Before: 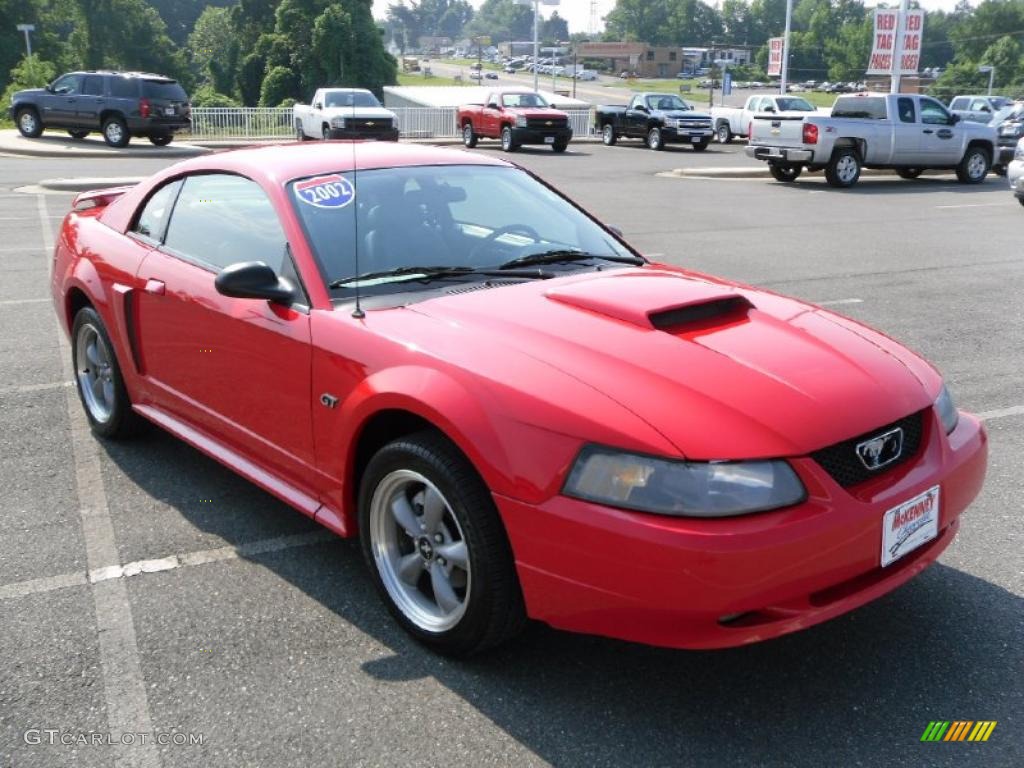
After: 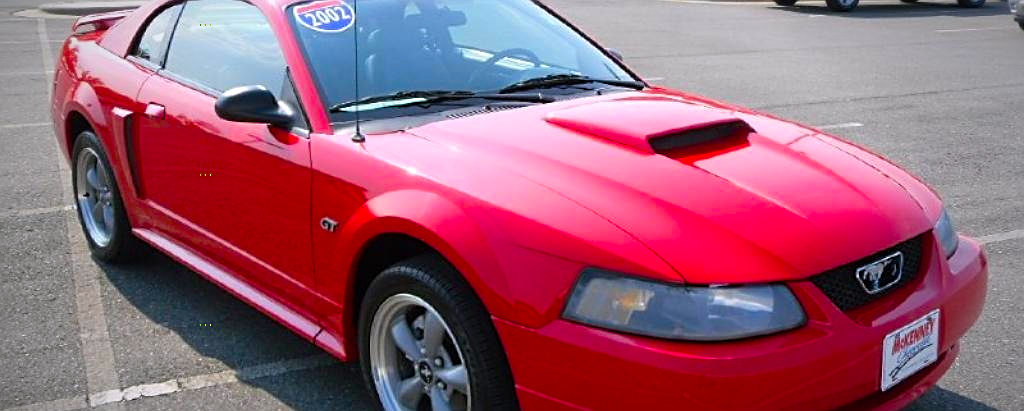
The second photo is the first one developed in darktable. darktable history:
color balance rgb: linear chroma grading › global chroma 15%, perceptual saturation grading › global saturation 30%
white balance: red 1.004, blue 1.024
crop and rotate: top 23.043%, bottom 23.437%
sharpen: on, module defaults
vignetting: fall-off start 70.97%, brightness -0.584, saturation -0.118, width/height ratio 1.333
